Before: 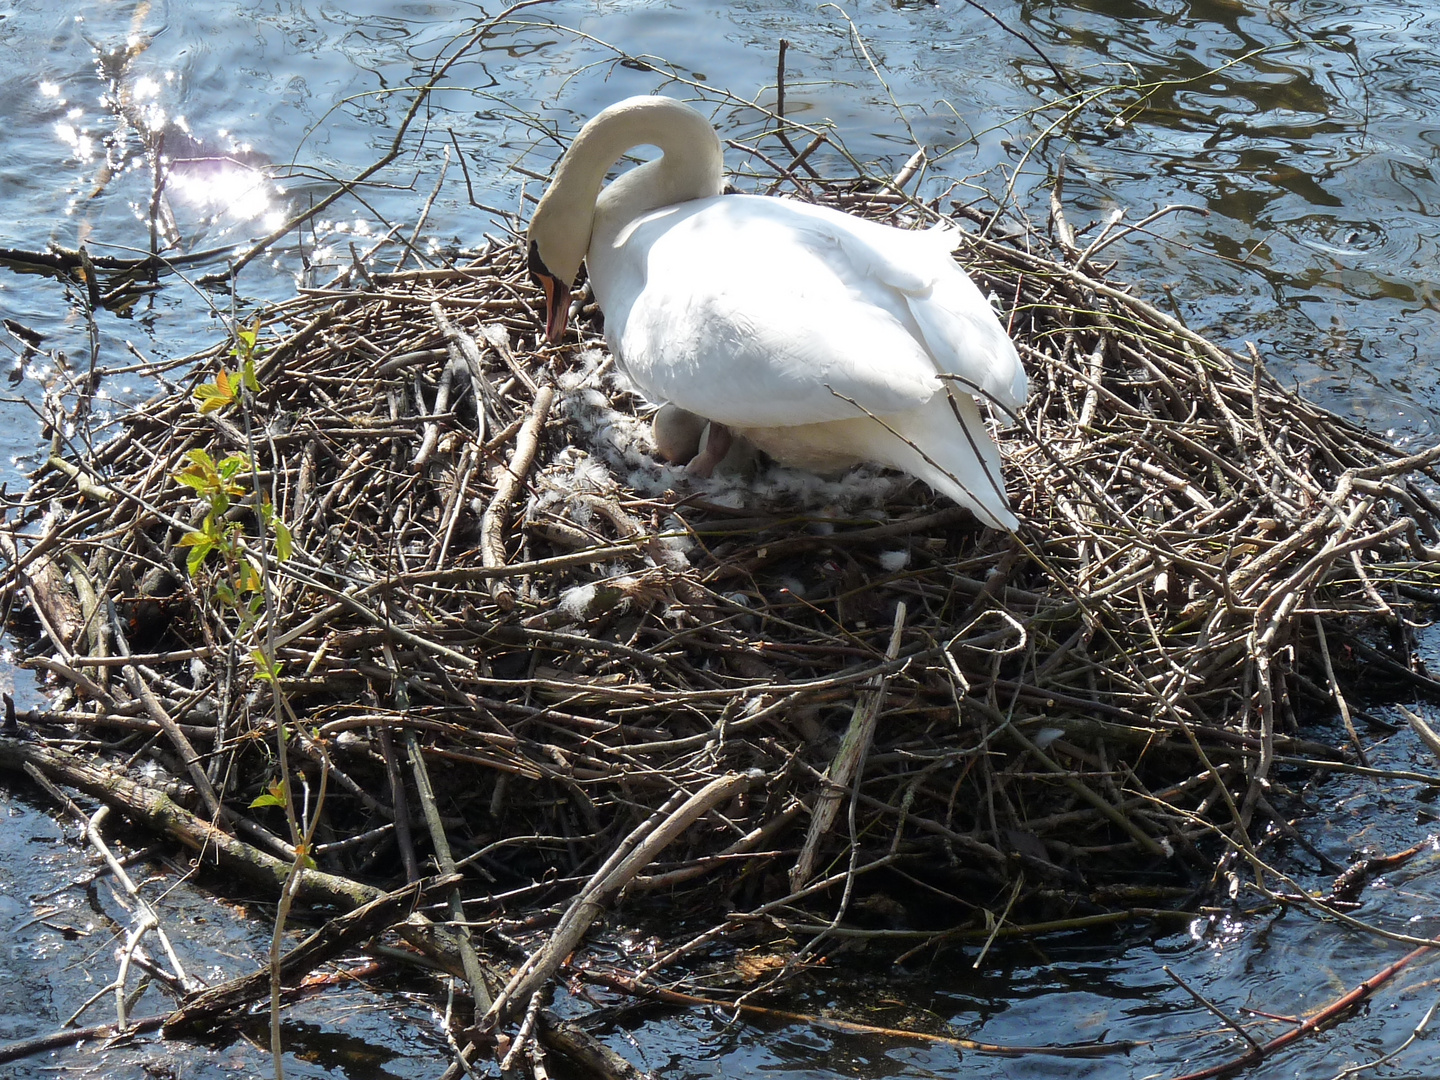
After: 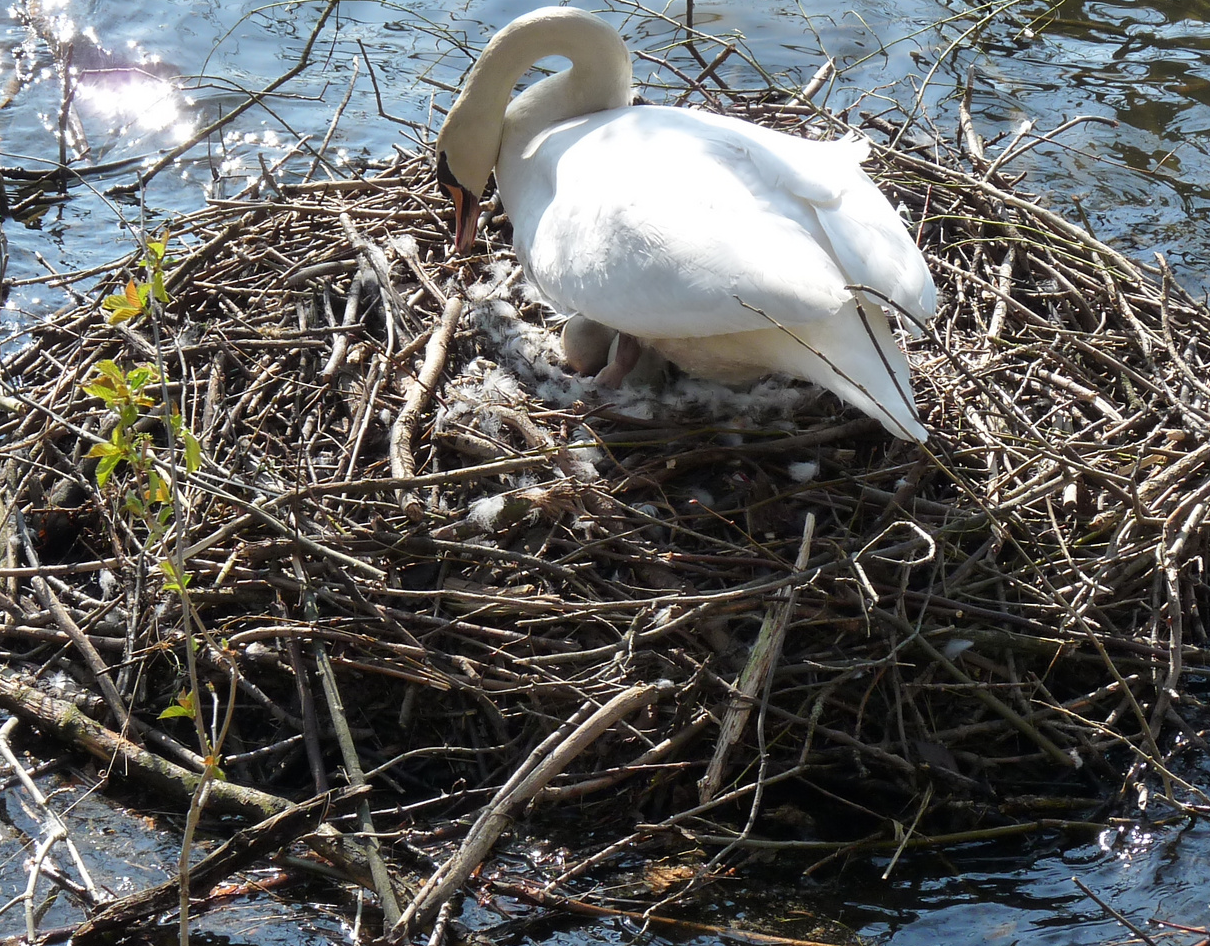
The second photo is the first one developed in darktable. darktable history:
crop: left 6.379%, top 8.279%, right 9.542%, bottom 4.06%
